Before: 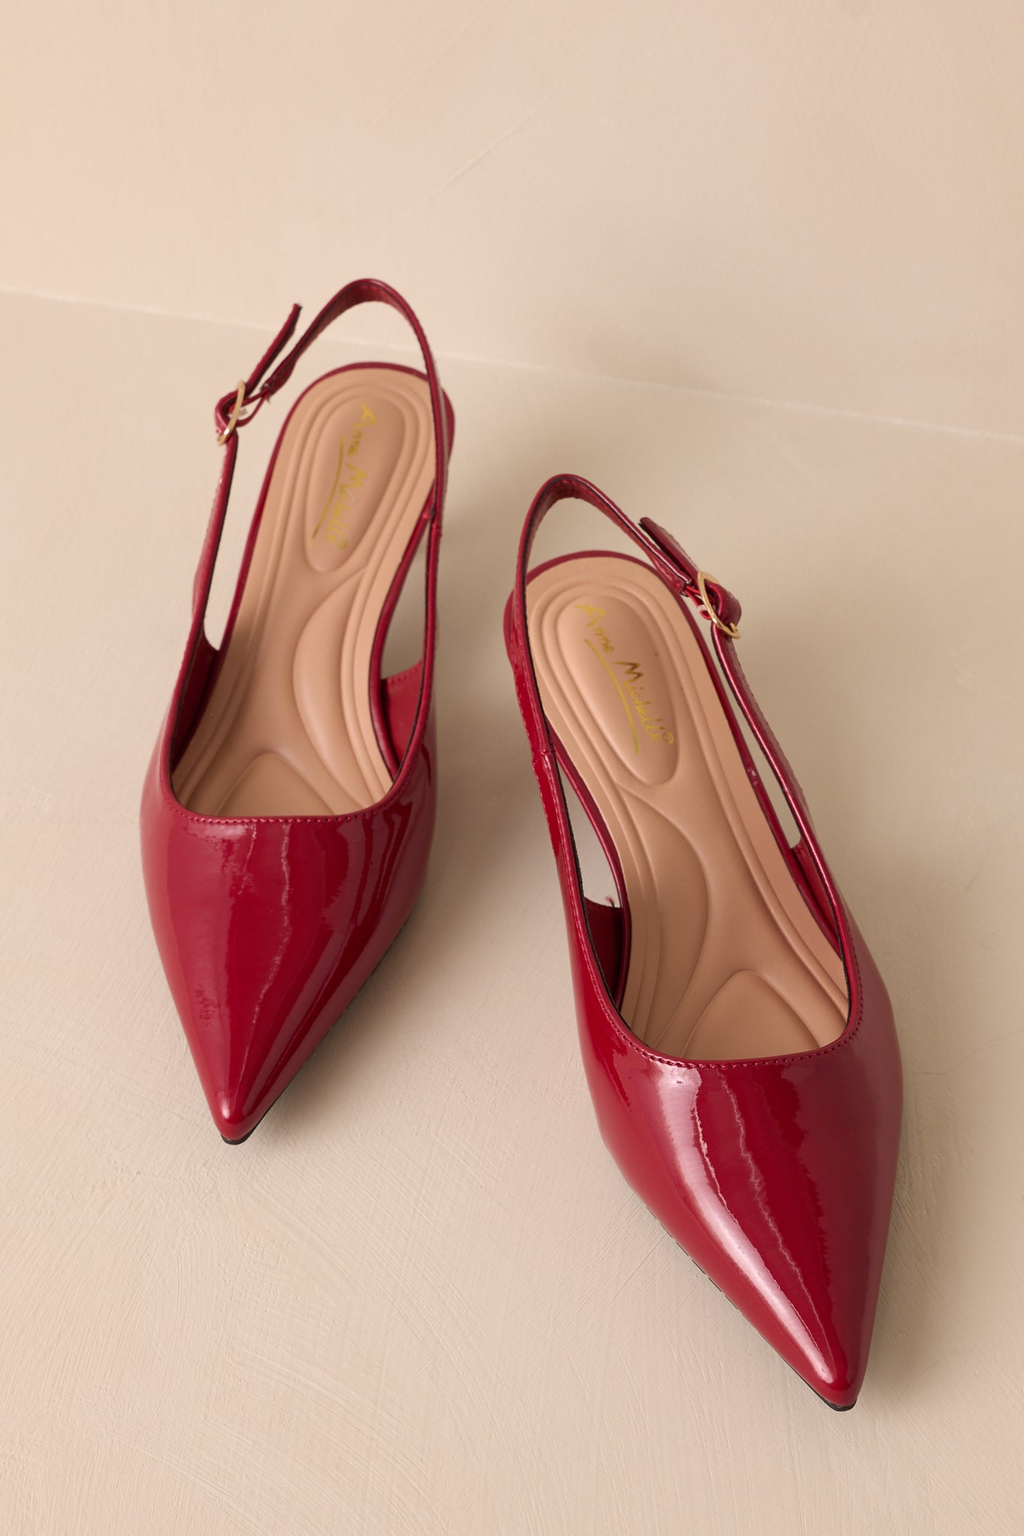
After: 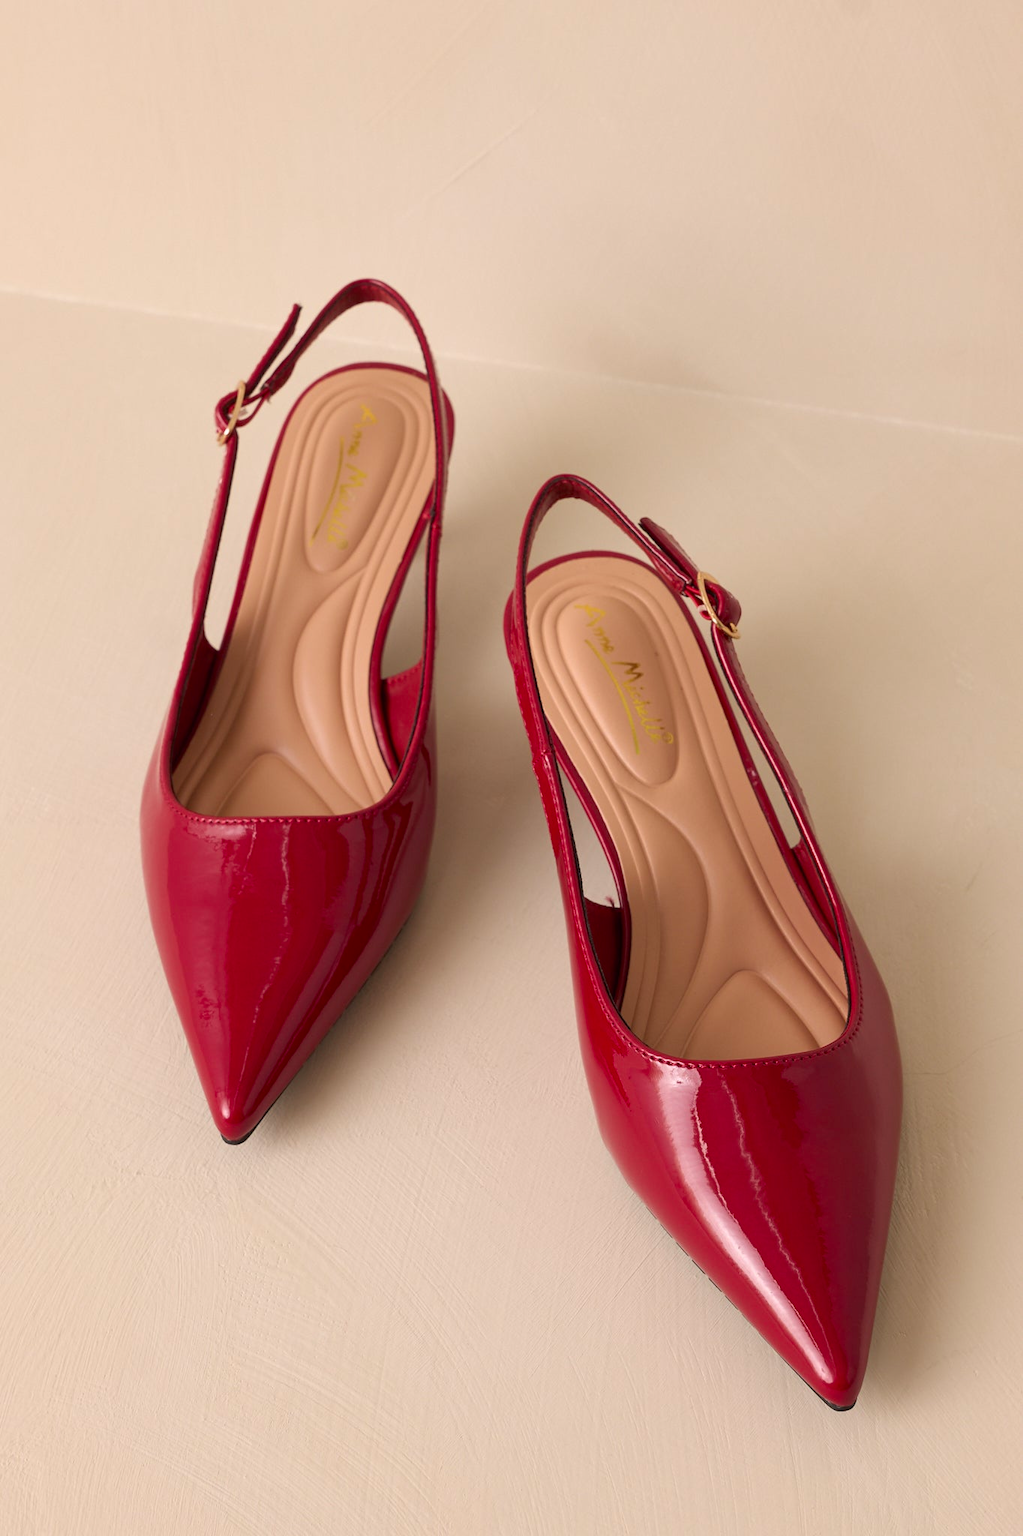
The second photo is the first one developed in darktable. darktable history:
contrast brightness saturation: contrast 0.039, saturation 0.153
